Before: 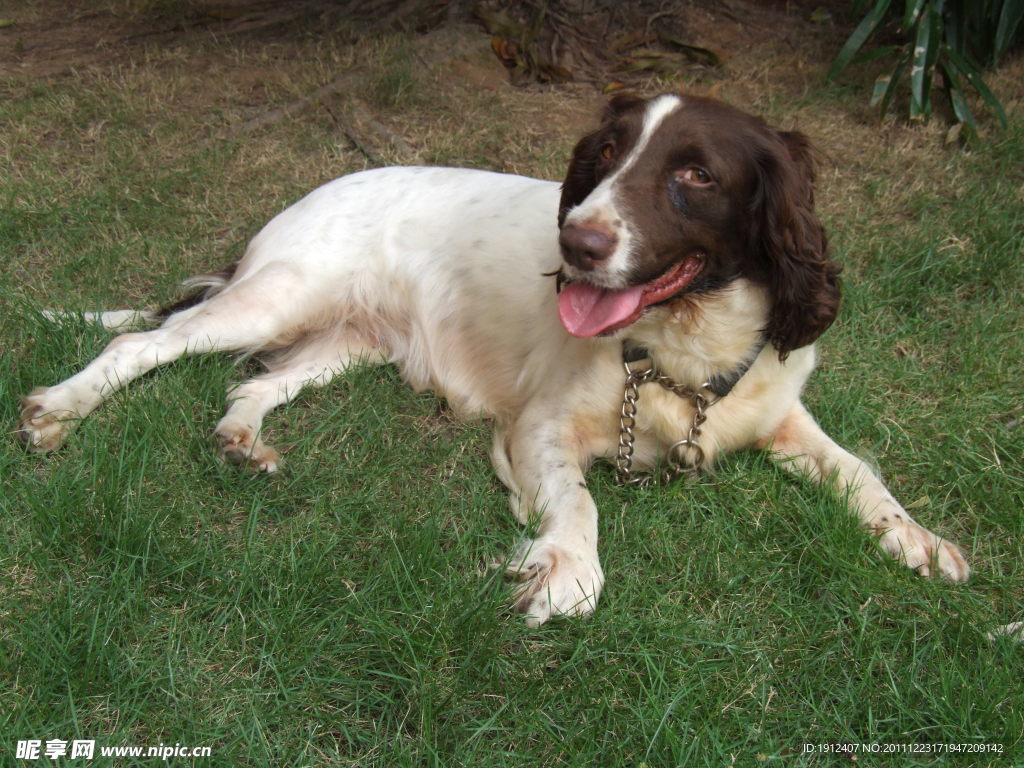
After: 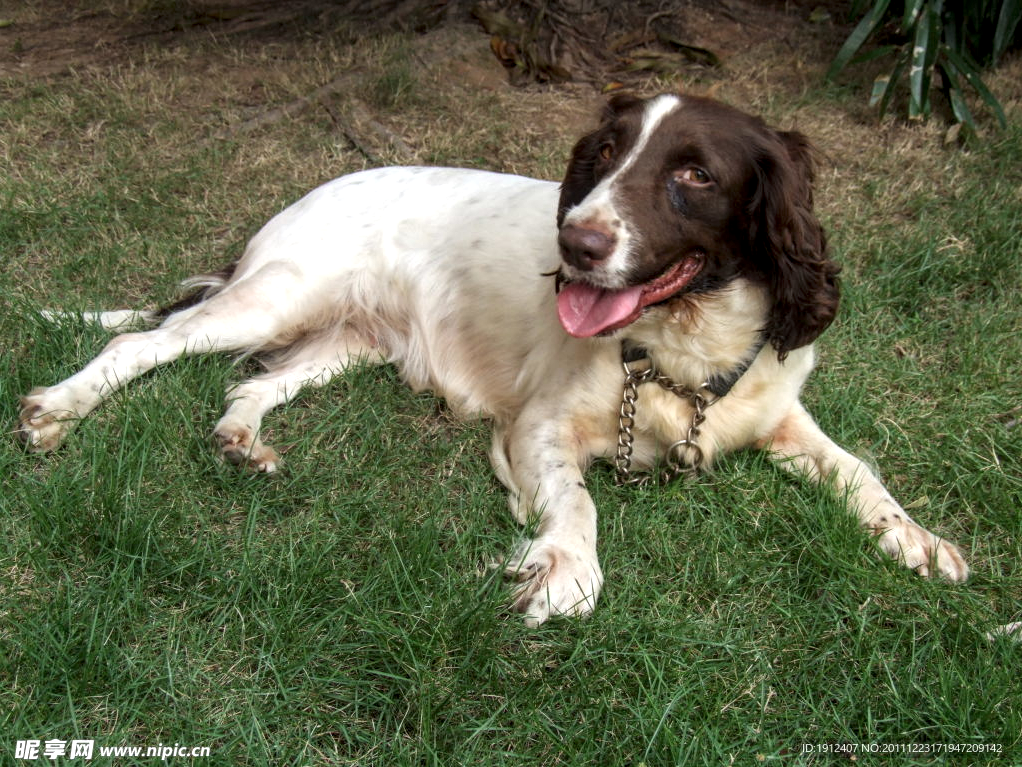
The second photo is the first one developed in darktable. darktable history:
crop and rotate: left 0.165%, bottom 0.009%
local contrast: detail 150%
